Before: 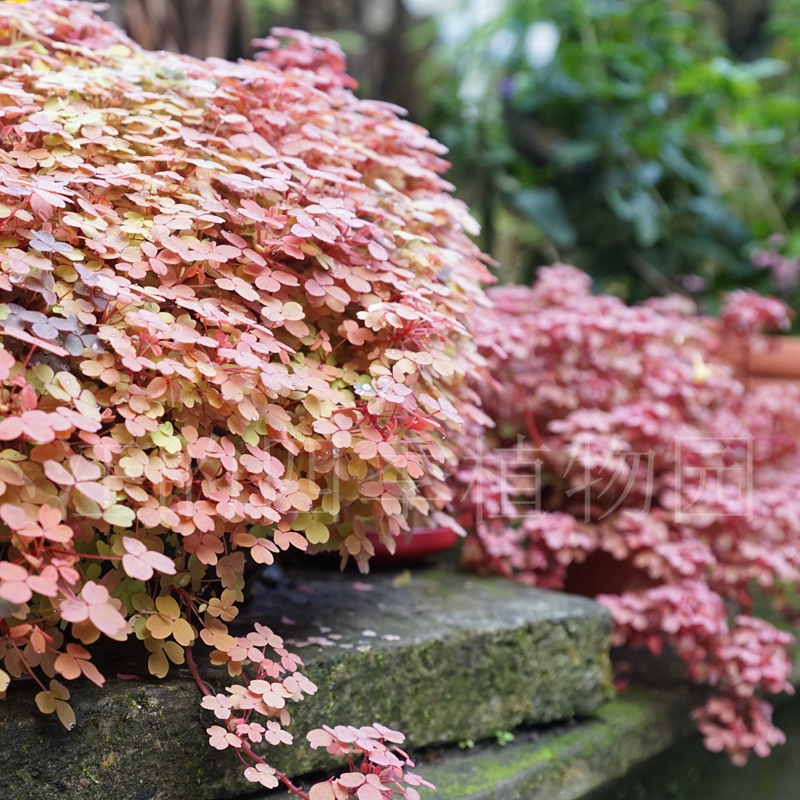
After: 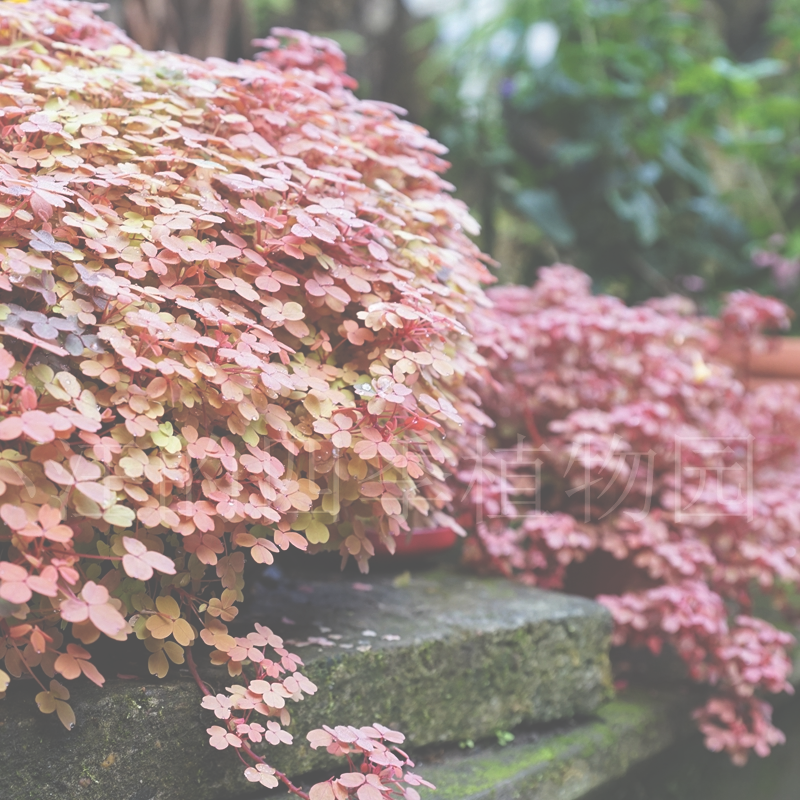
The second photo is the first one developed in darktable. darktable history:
exposure: black level correction -0.087, compensate exposure bias true, compensate highlight preservation false
